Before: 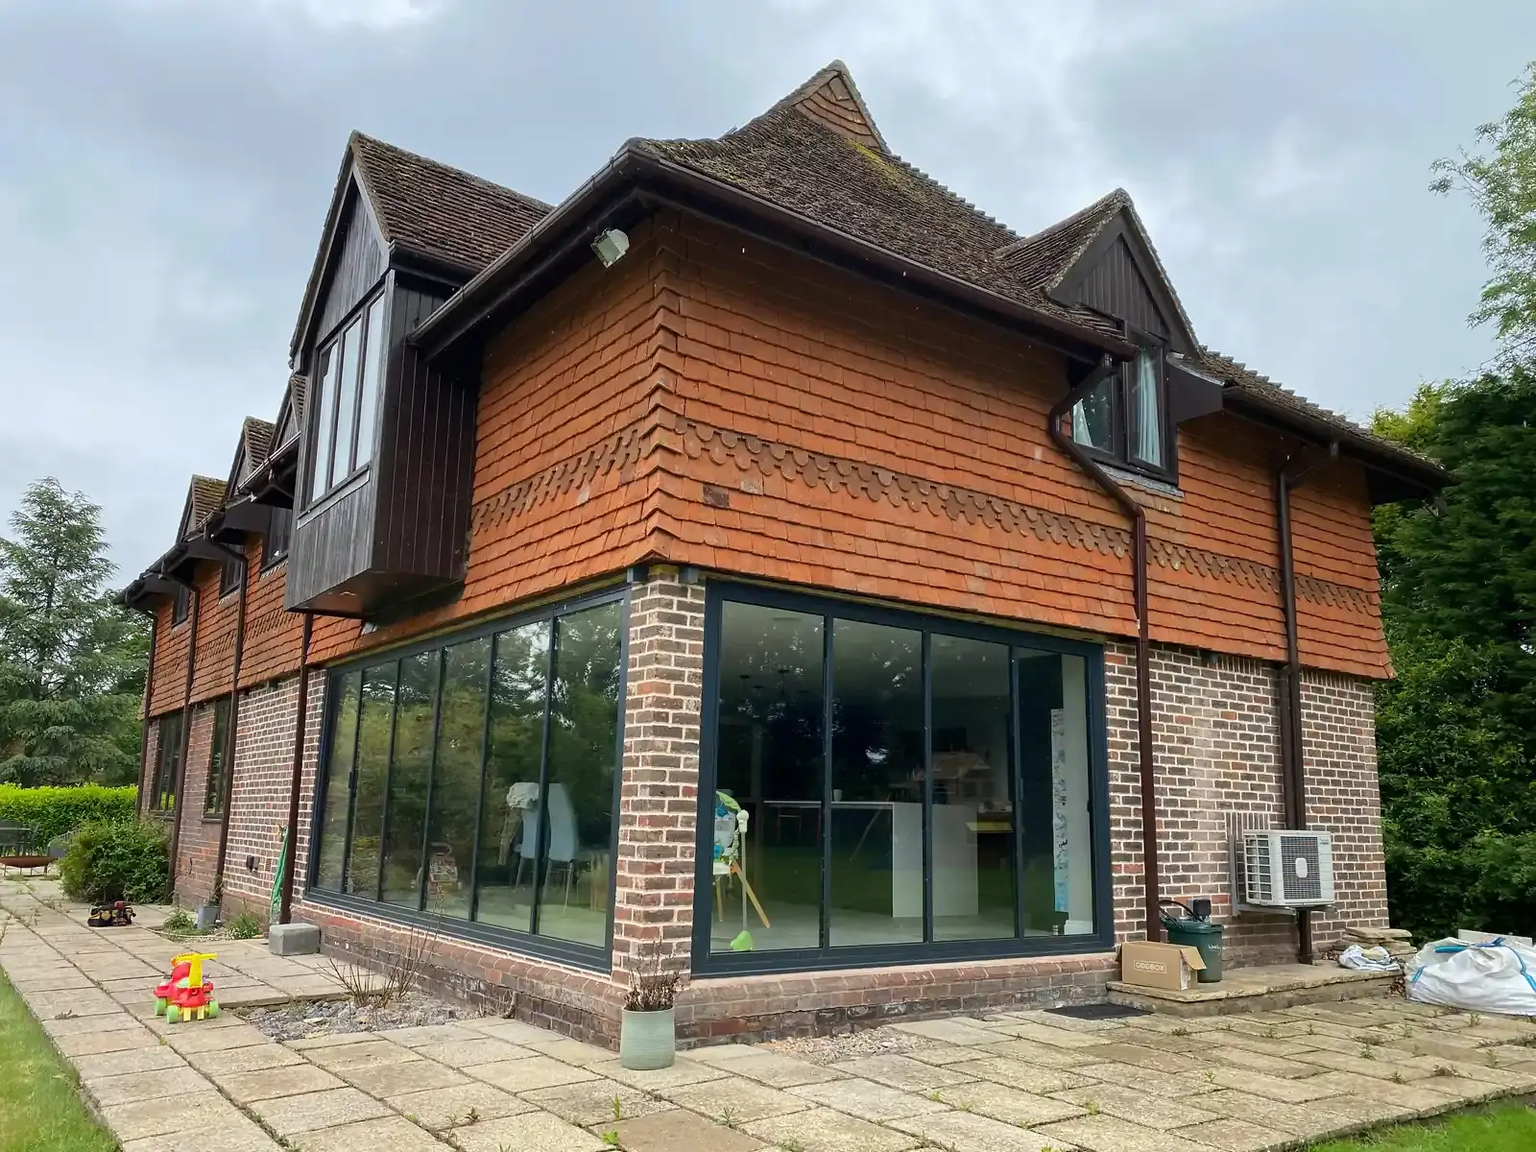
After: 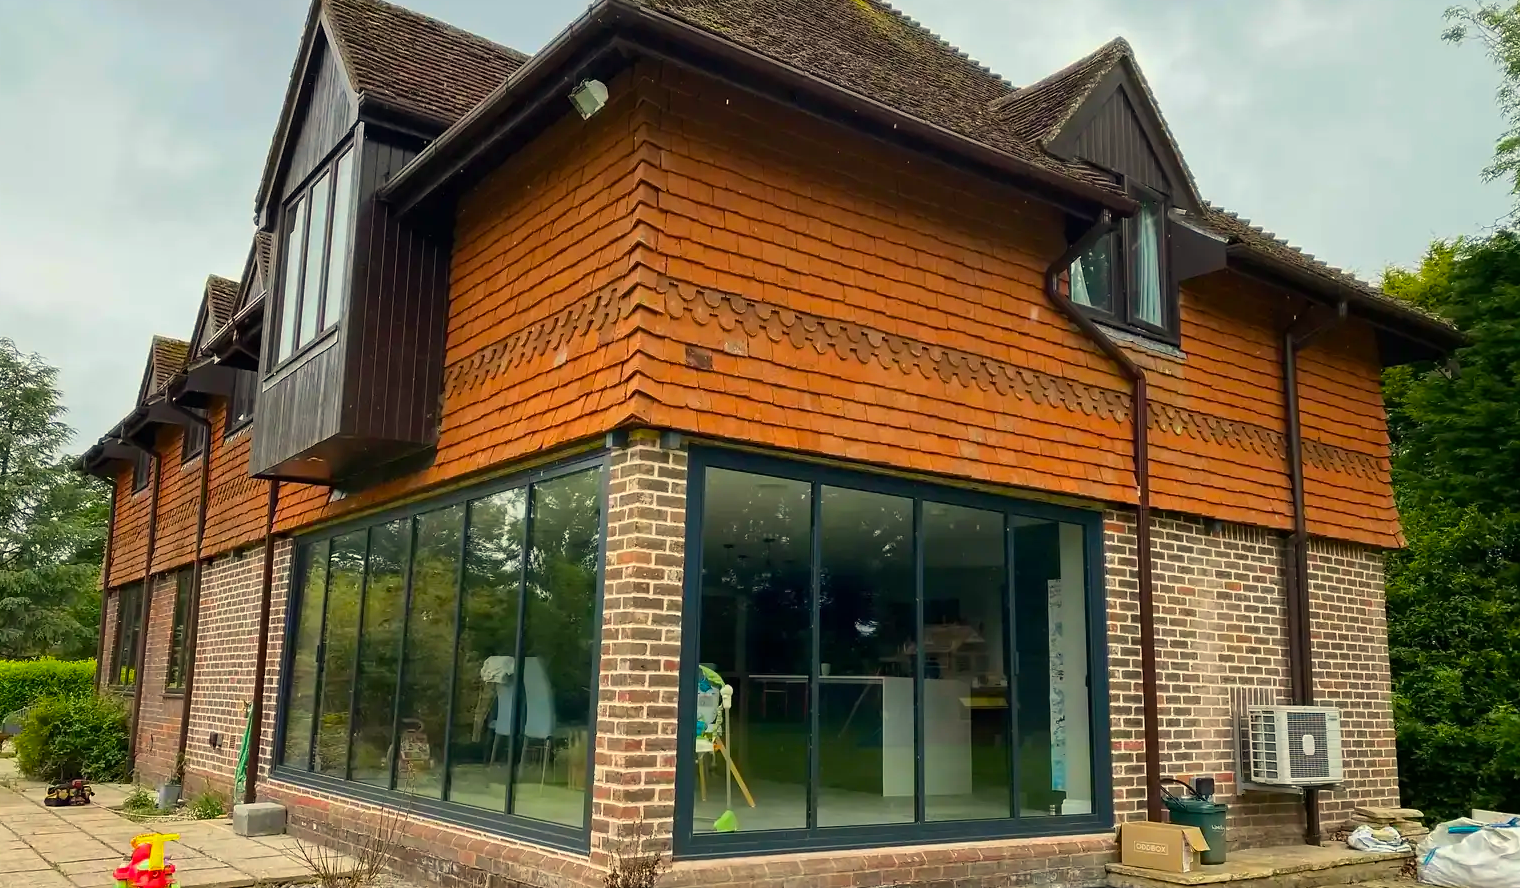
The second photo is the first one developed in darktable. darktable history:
crop and rotate: left 2.991%, top 13.302%, right 1.981%, bottom 12.636%
white balance: red 1.029, blue 0.92
color balance rgb: perceptual saturation grading › global saturation 25%, global vibrance 20%
